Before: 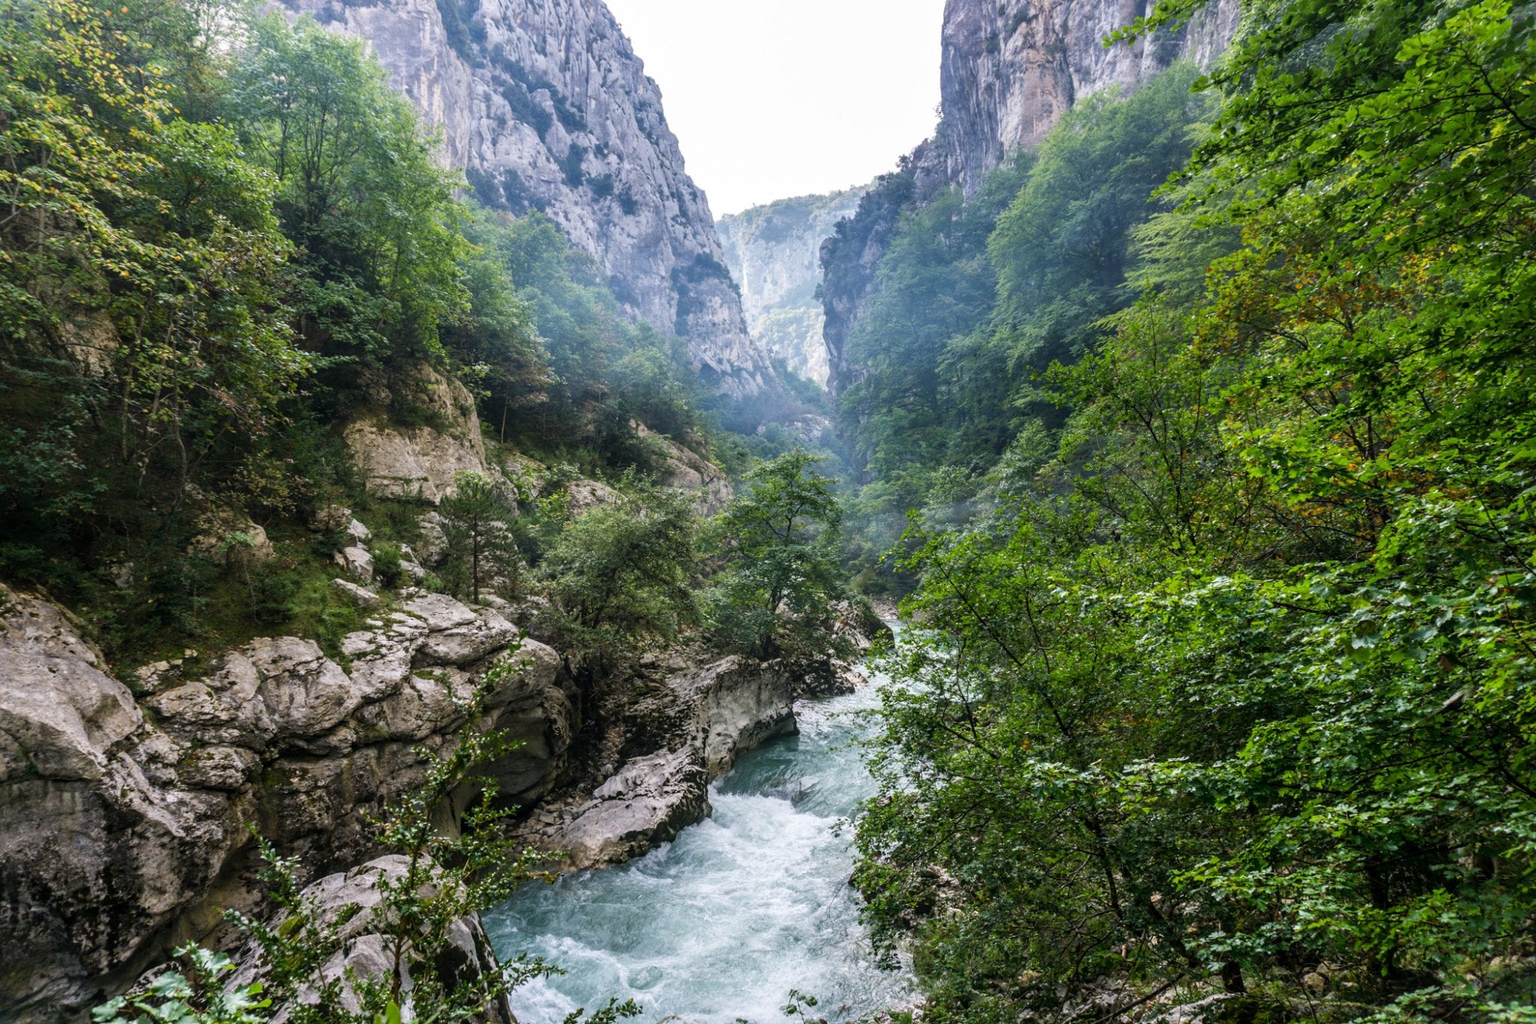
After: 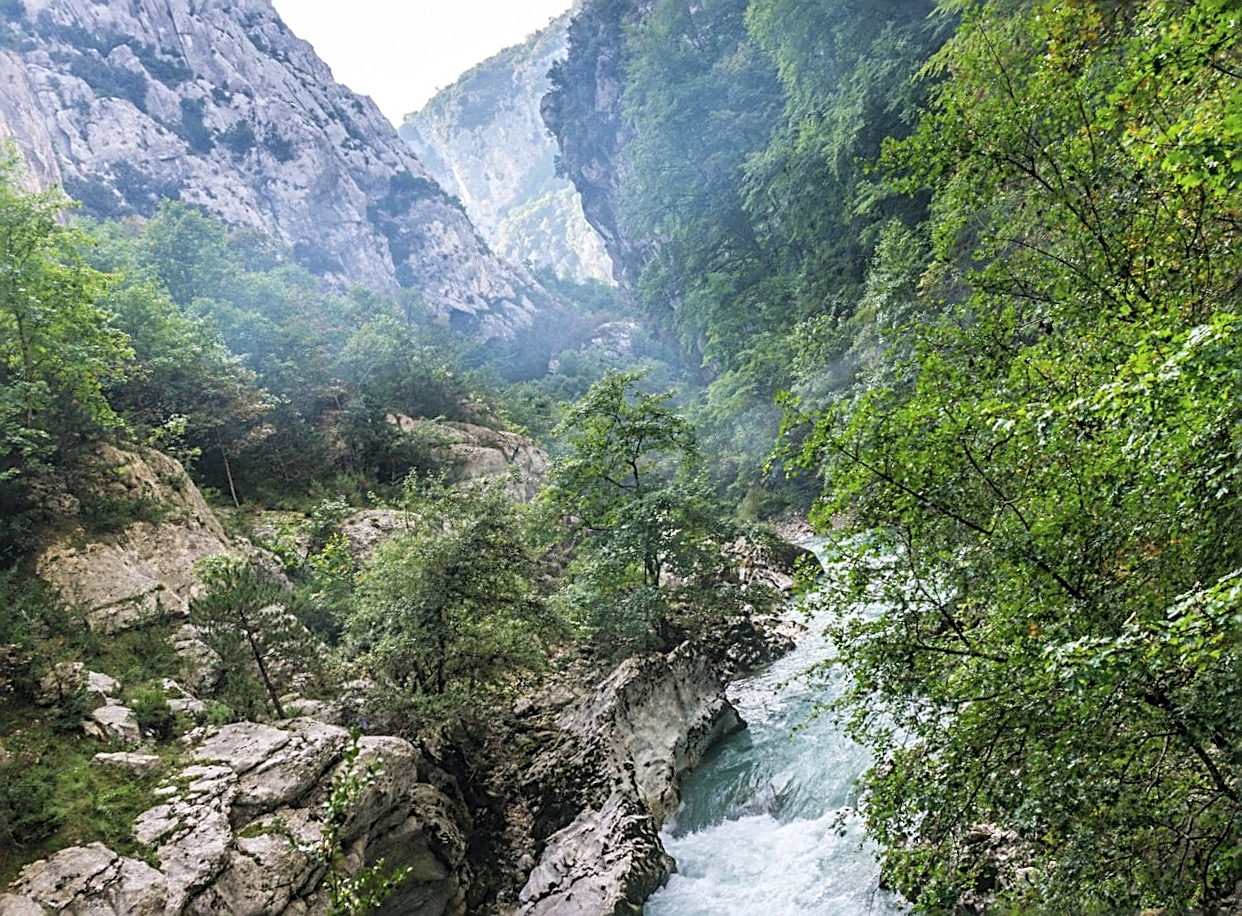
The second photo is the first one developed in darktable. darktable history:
contrast brightness saturation: brightness 0.138
crop and rotate: angle 21.07°, left 6.785%, right 3.905%, bottom 1.086%
sharpen: radius 2.595, amount 0.687
